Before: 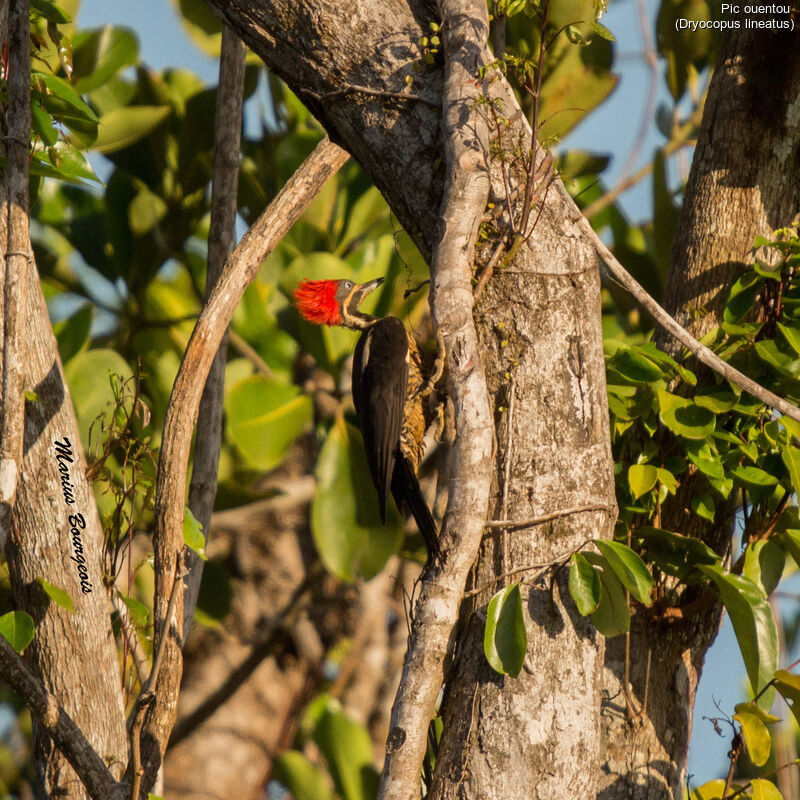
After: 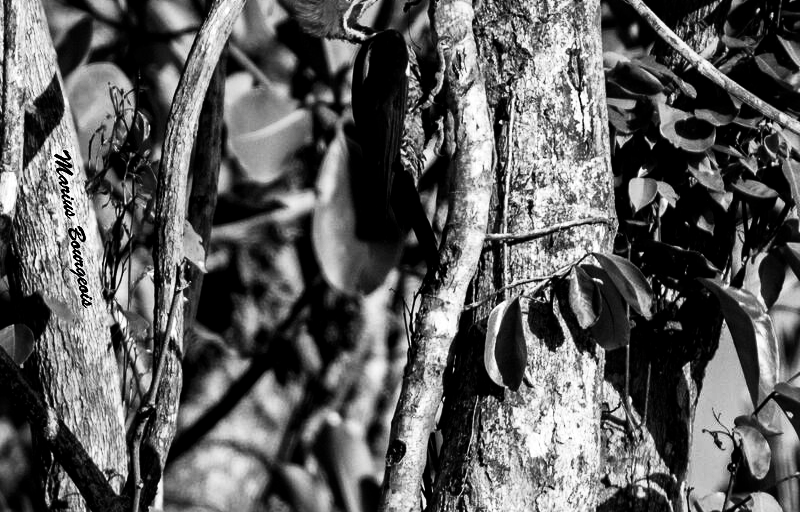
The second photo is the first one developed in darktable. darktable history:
local contrast: mode bilateral grid, contrast 20, coarseness 49, detail 128%, midtone range 0.2
color calibration: illuminant as shot in camera, x 0.37, y 0.382, temperature 4315.94 K
crop and rotate: top 35.98%
color balance rgb: linear chroma grading › mid-tones 7.599%, perceptual saturation grading › global saturation 14.896%, perceptual brilliance grading › global brilliance 14.895%, perceptual brilliance grading › shadows -34.442%
haze removal: compatibility mode true, adaptive false
base curve: curves: ch0 [(0, 0) (0.028, 0.03) (0.121, 0.232) (0.46, 0.748) (0.859, 0.968) (1, 1)], preserve colors none
contrast brightness saturation: contrast -0.035, brightness -0.576, saturation -0.998
